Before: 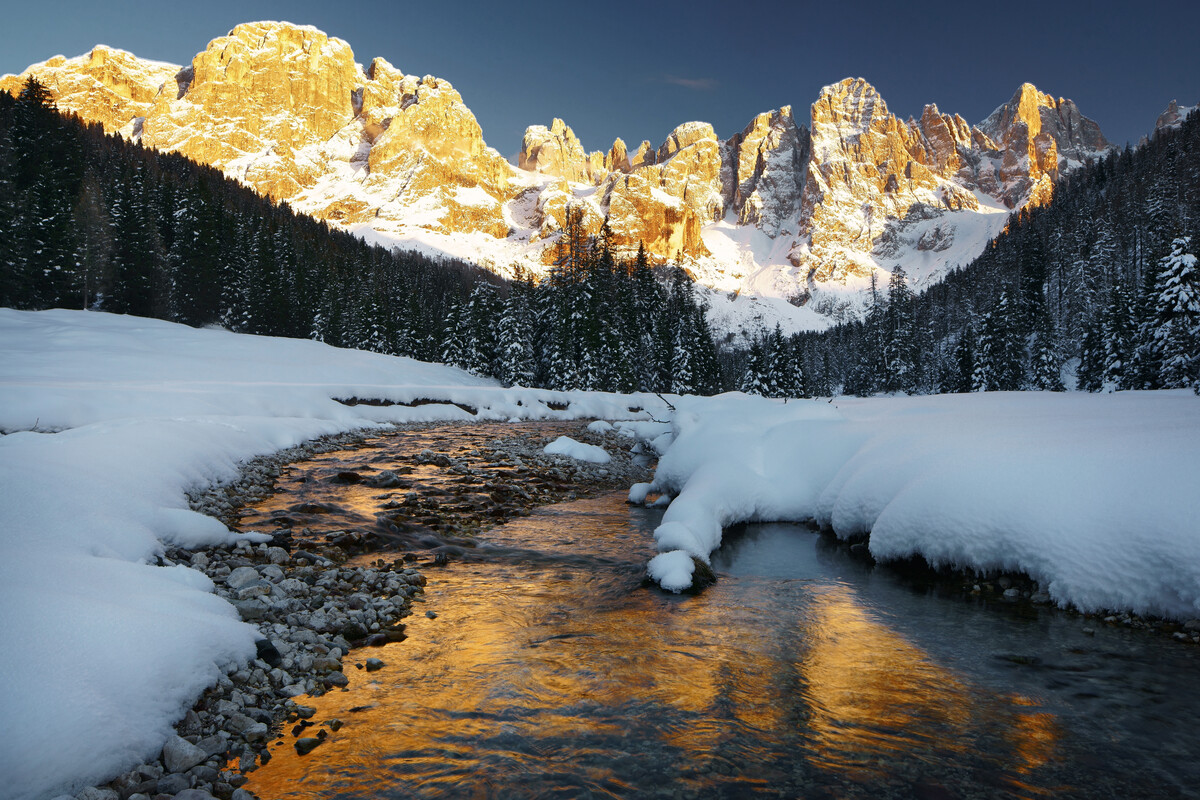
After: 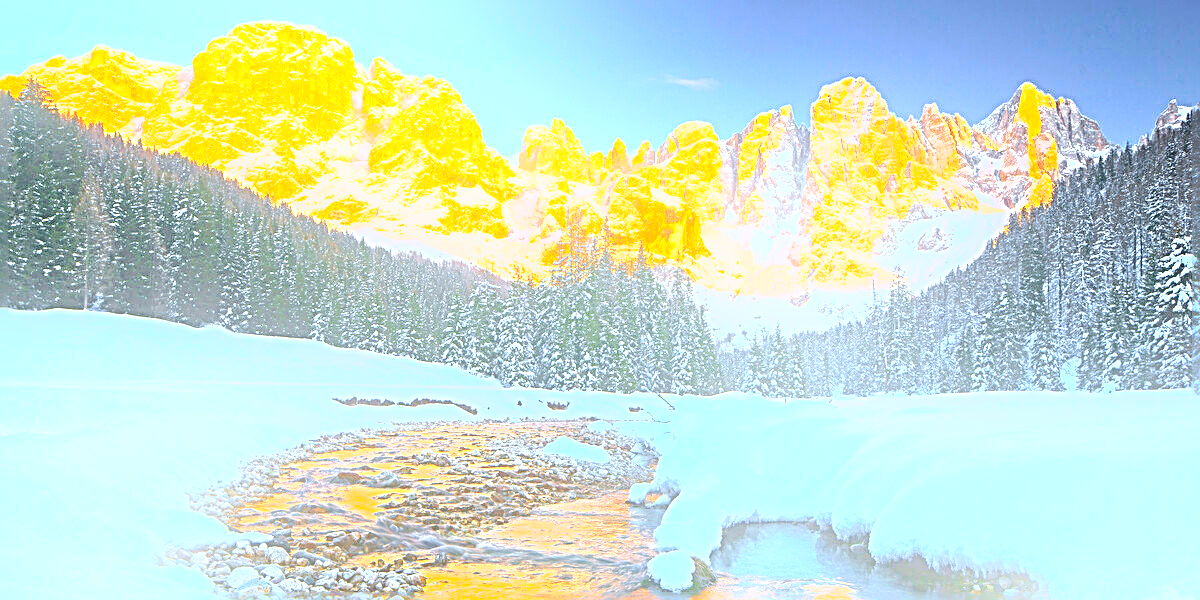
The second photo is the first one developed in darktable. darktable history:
sharpen: radius 3.158, amount 1.731
bloom: on, module defaults
crop: bottom 24.988%
local contrast: on, module defaults
lowpass: radius 0.1, contrast 0.85, saturation 1.1, unbound 0
exposure: black level correction 0.001, exposure 2.607 EV, compensate exposure bias true, compensate highlight preservation false
